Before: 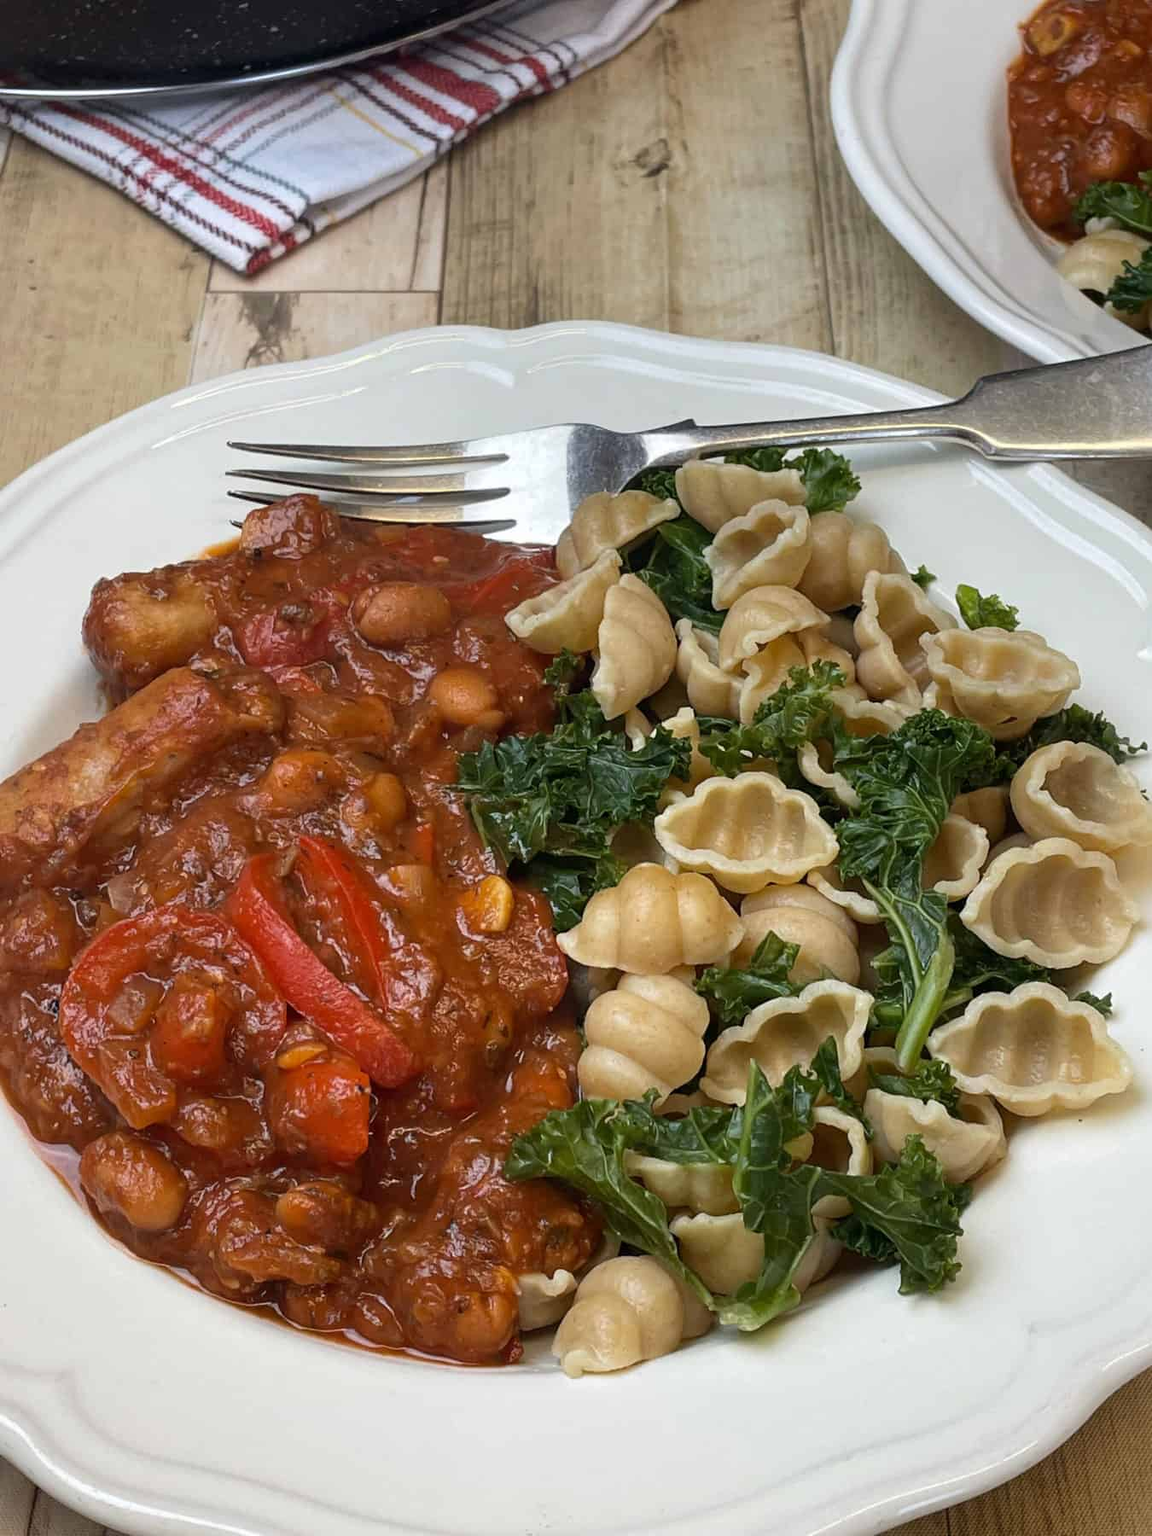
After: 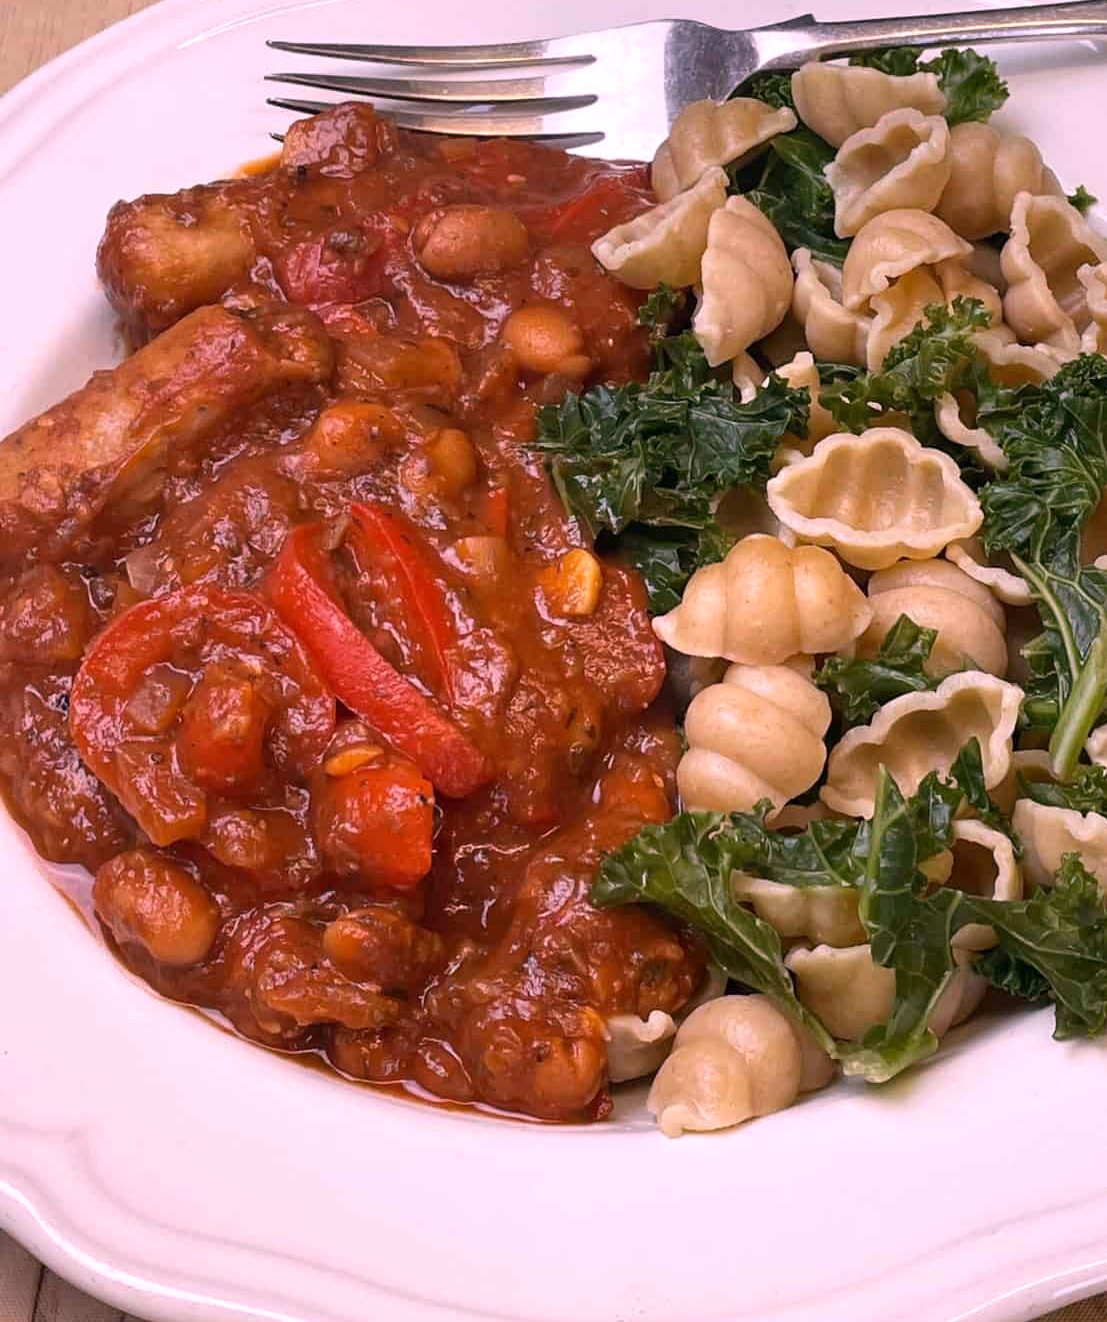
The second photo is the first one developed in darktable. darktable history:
crop: top 26.531%, right 17.959%
white balance: red 1.188, blue 1.11
